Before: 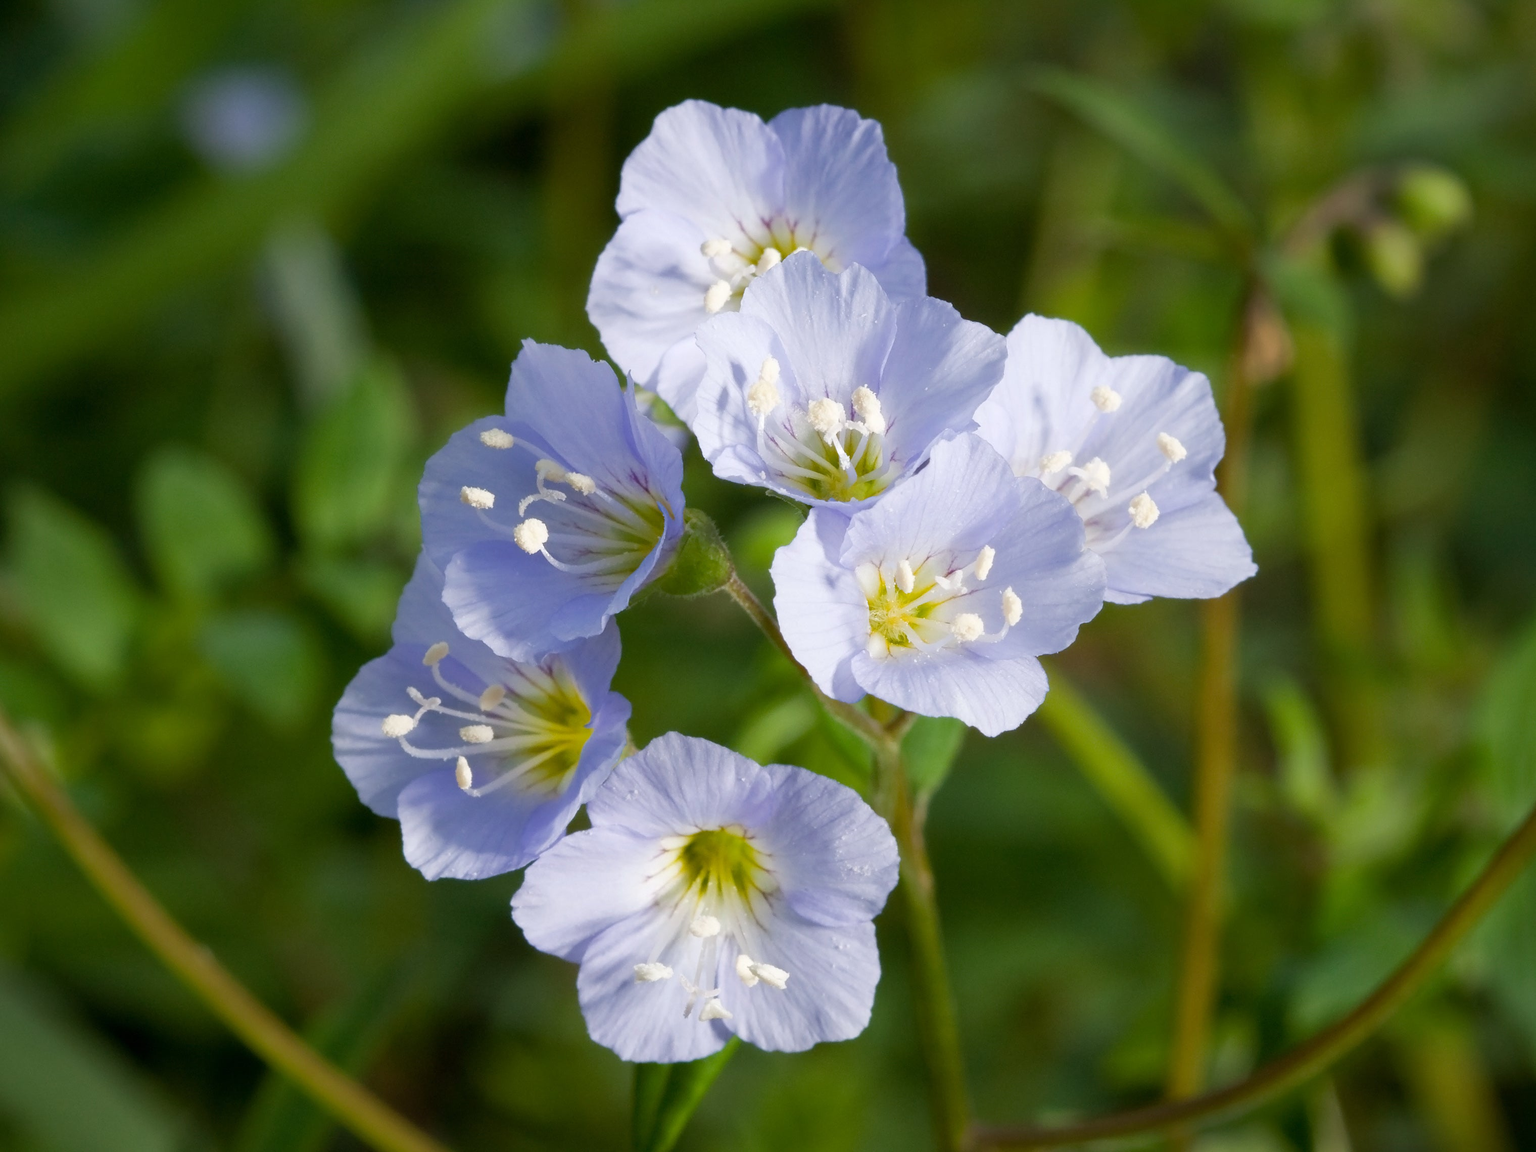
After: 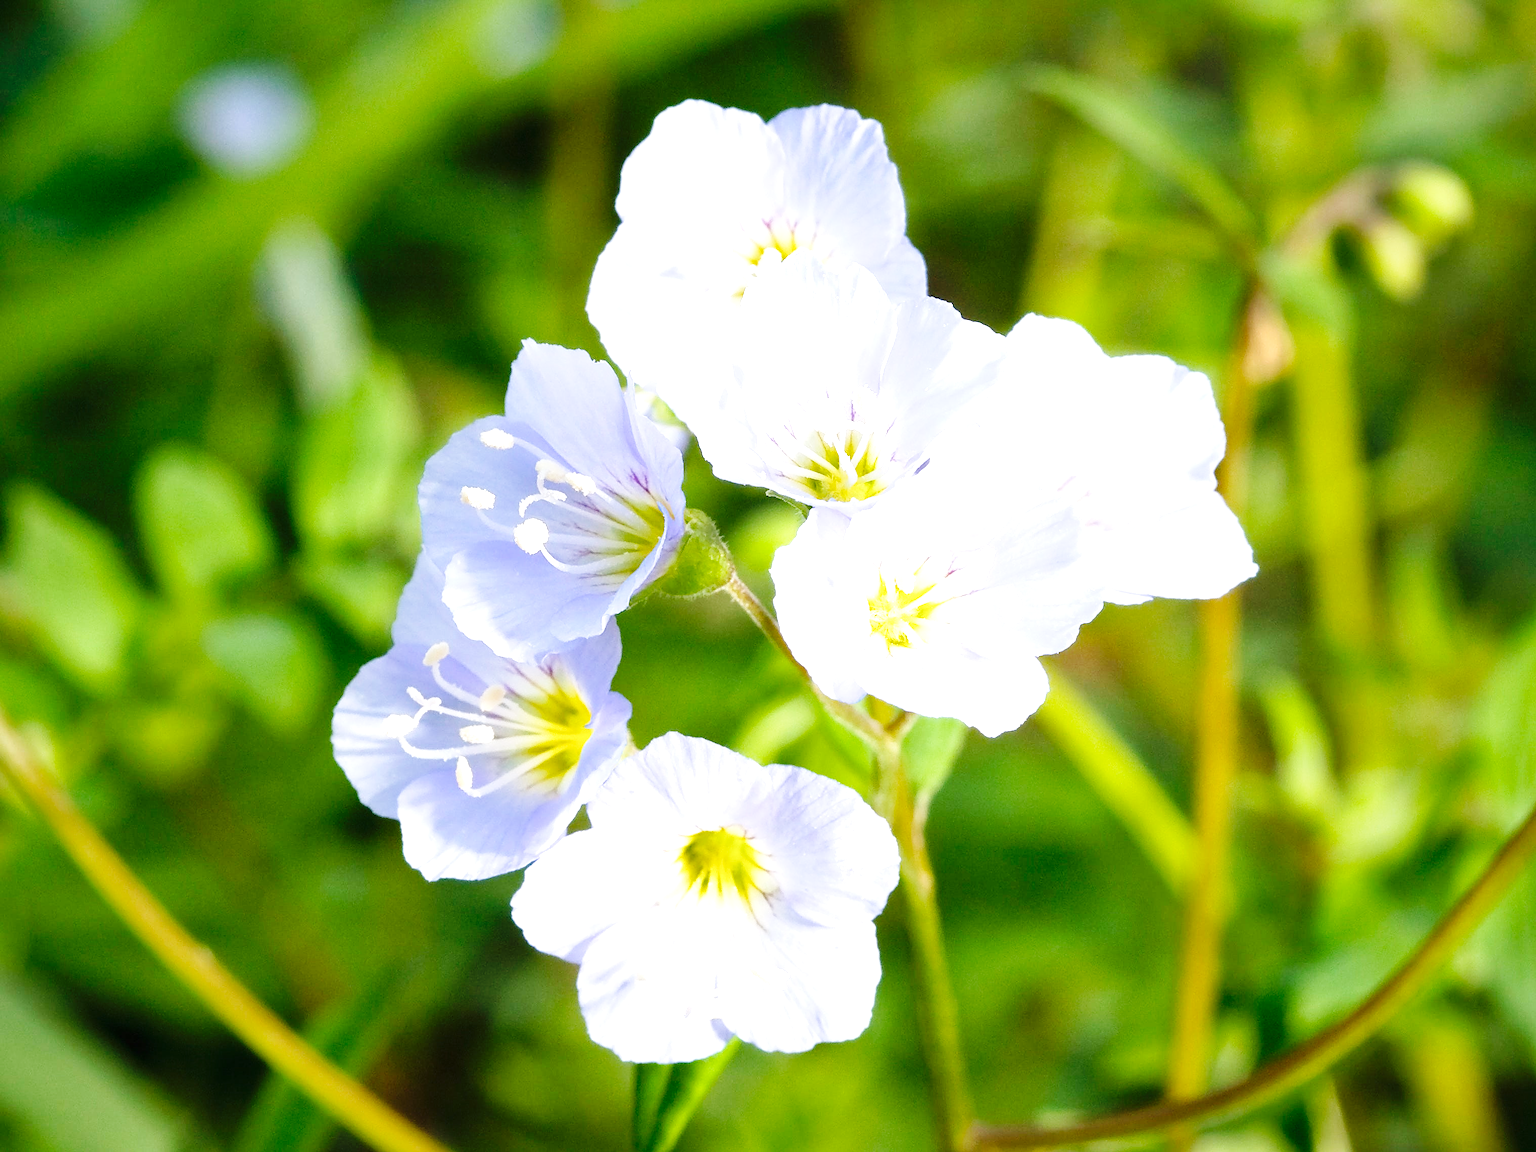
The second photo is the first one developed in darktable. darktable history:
sharpen: amount 0.55
base curve: curves: ch0 [(0, 0) (0.036, 0.025) (0.121, 0.166) (0.206, 0.329) (0.605, 0.79) (1, 1)], preserve colors none
exposure: black level correction 0, exposure 1.379 EV, compensate exposure bias true, compensate highlight preservation false
